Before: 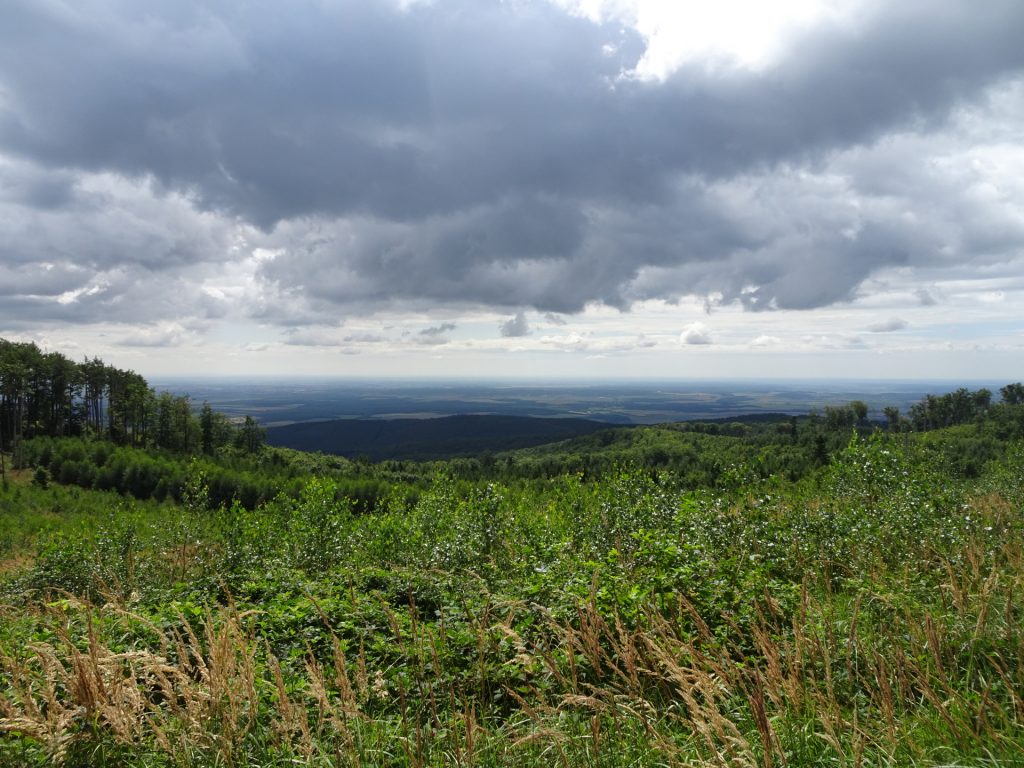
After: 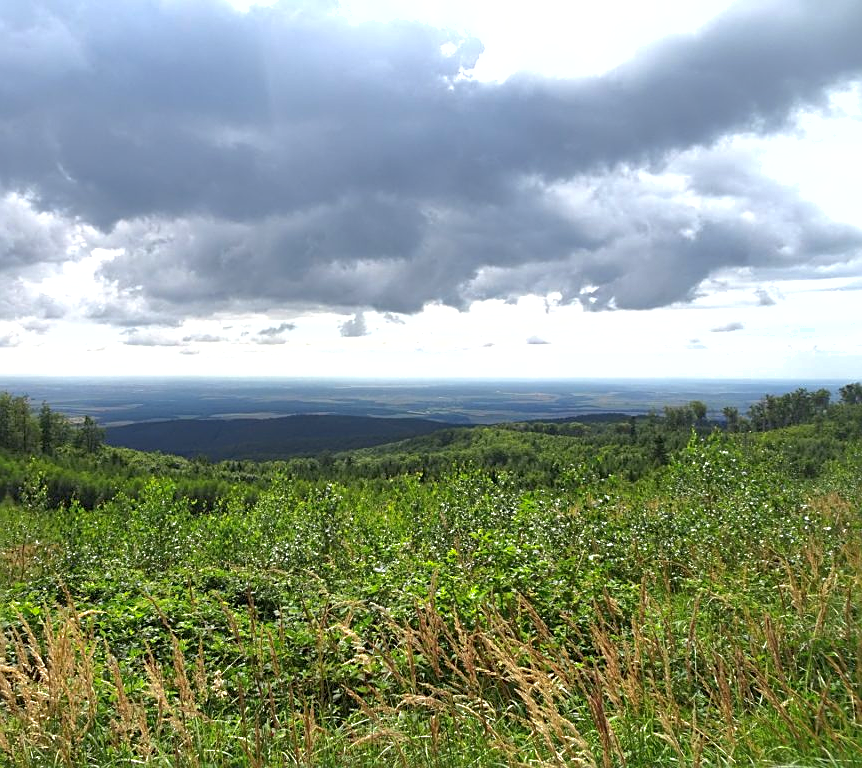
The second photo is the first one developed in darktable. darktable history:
sharpen: amount 0.472
exposure: black level correction 0, exposure 0.7 EV, compensate highlight preservation false
crop: left 15.802%
shadows and highlights: on, module defaults
